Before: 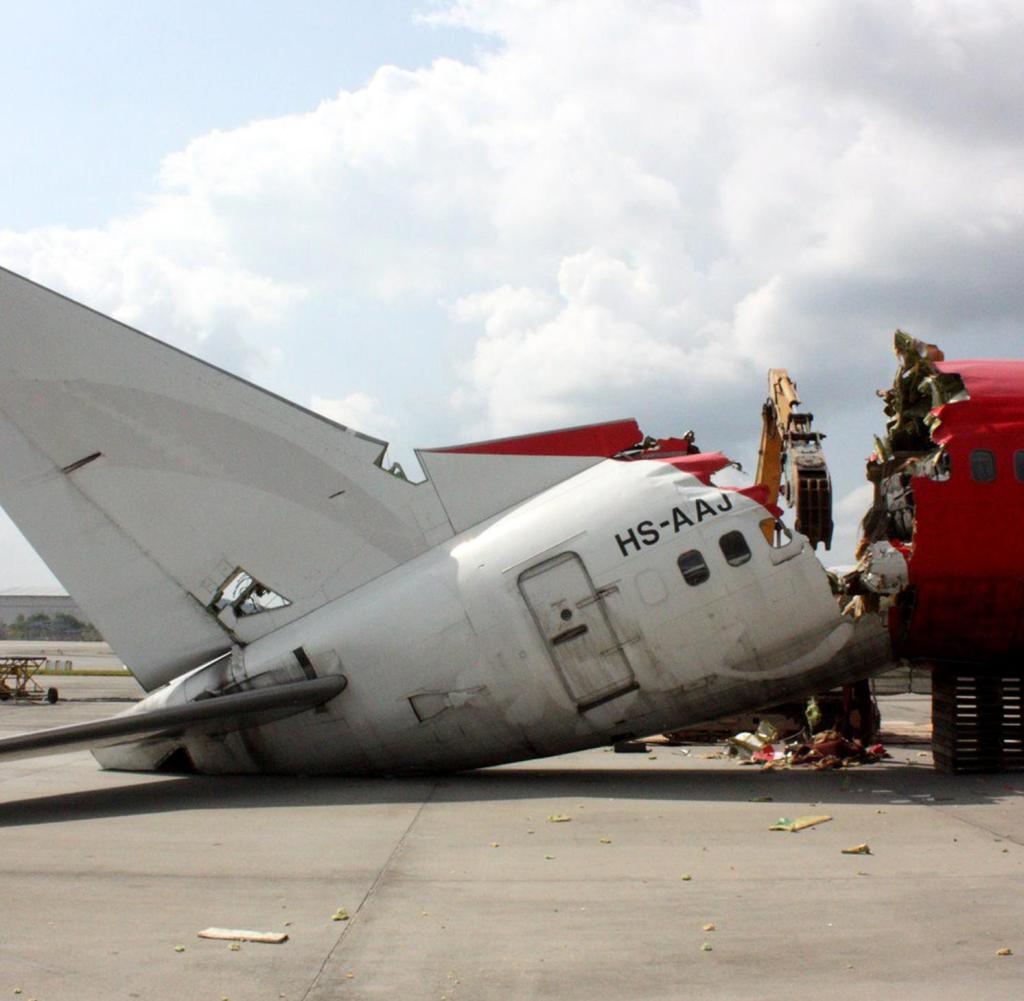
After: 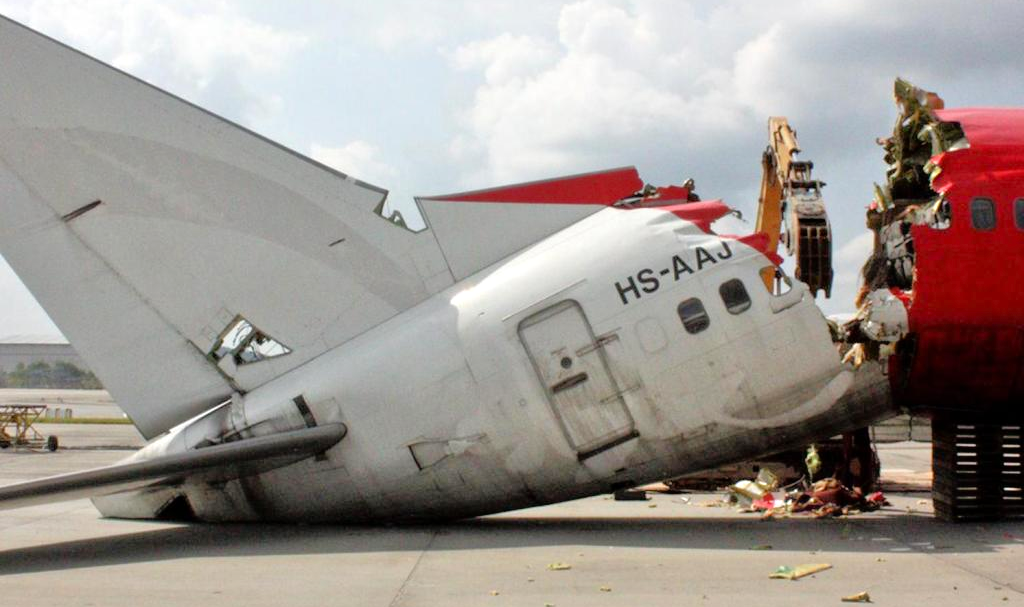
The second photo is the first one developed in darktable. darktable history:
crop and rotate: top 25.357%, bottom 13.942%
tone equalizer: -7 EV 0.15 EV, -6 EV 0.6 EV, -5 EV 1.15 EV, -4 EV 1.33 EV, -3 EV 1.15 EV, -2 EV 0.6 EV, -1 EV 0.15 EV, mask exposure compensation -0.5 EV
